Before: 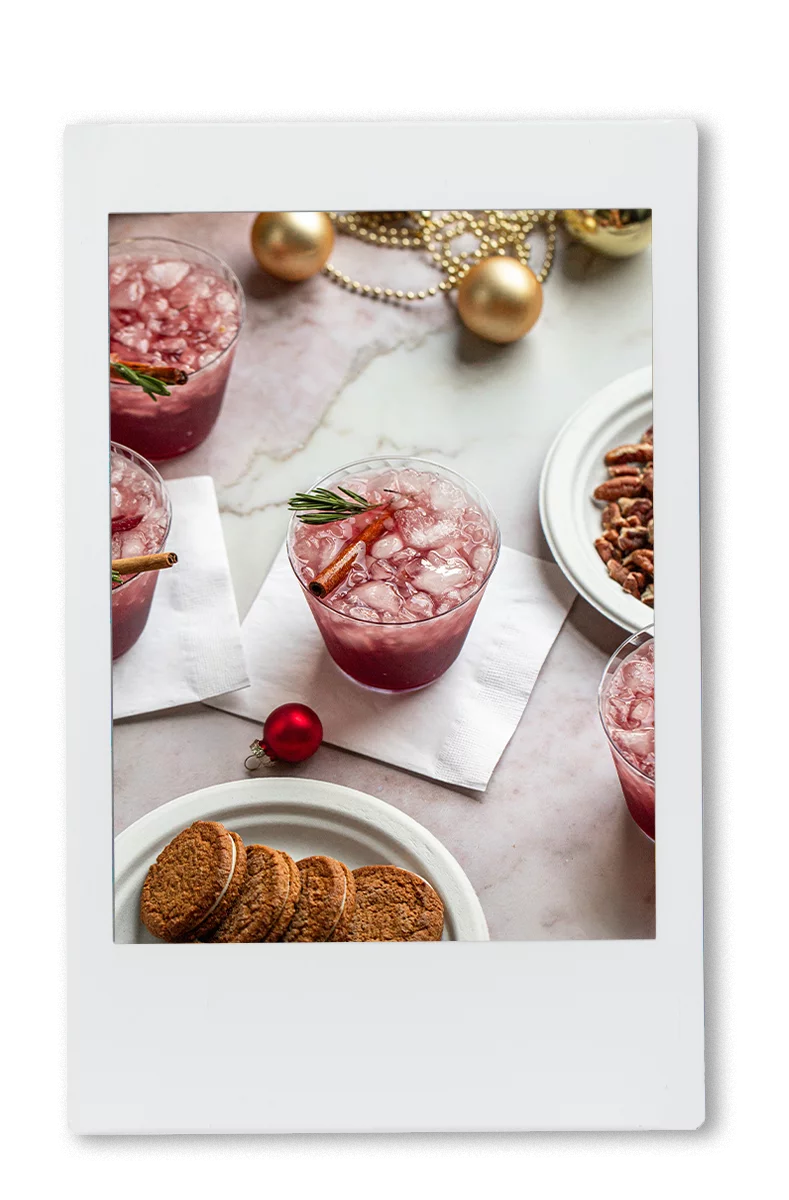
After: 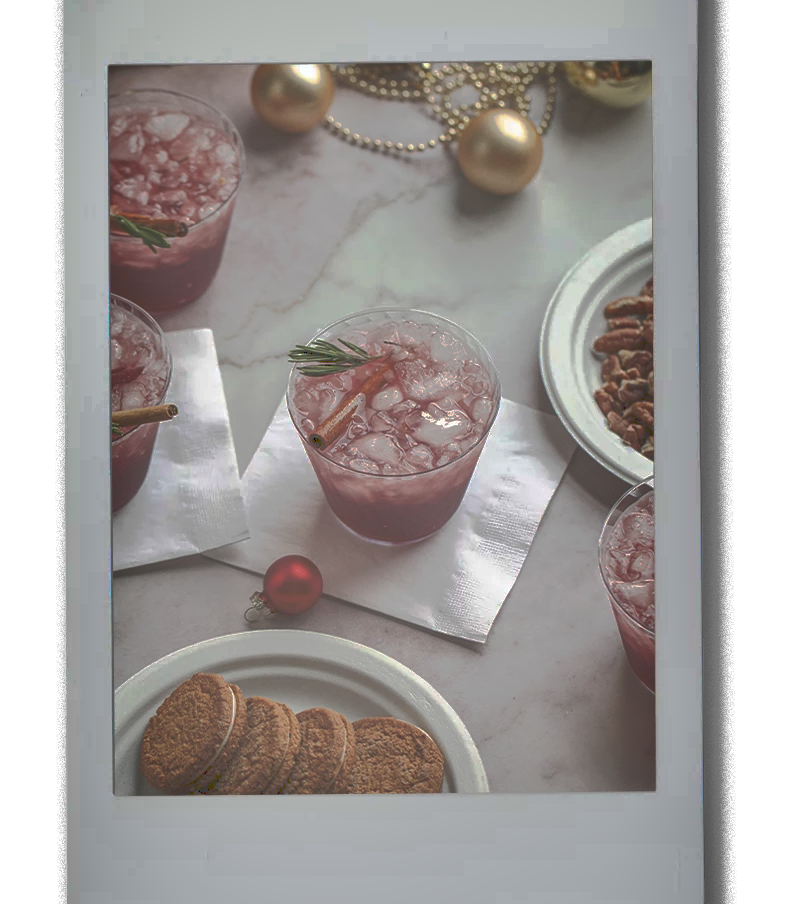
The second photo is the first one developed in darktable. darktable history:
crop and rotate: top 12.345%, bottom 12.243%
shadows and highlights: shadows 59.48, highlights -60.29, soften with gaussian
tone curve: curves: ch0 [(0, 0) (0.003, 0.322) (0.011, 0.327) (0.025, 0.345) (0.044, 0.365) (0.069, 0.378) (0.1, 0.391) (0.136, 0.403) (0.177, 0.412) (0.224, 0.429) (0.277, 0.448) (0.335, 0.474) (0.399, 0.503) (0.468, 0.537) (0.543, 0.57) (0.623, 0.61) (0.709, 0.653) (0.801, 0.699) (0.898, 0.75) (1, 1)], preserve colors none
